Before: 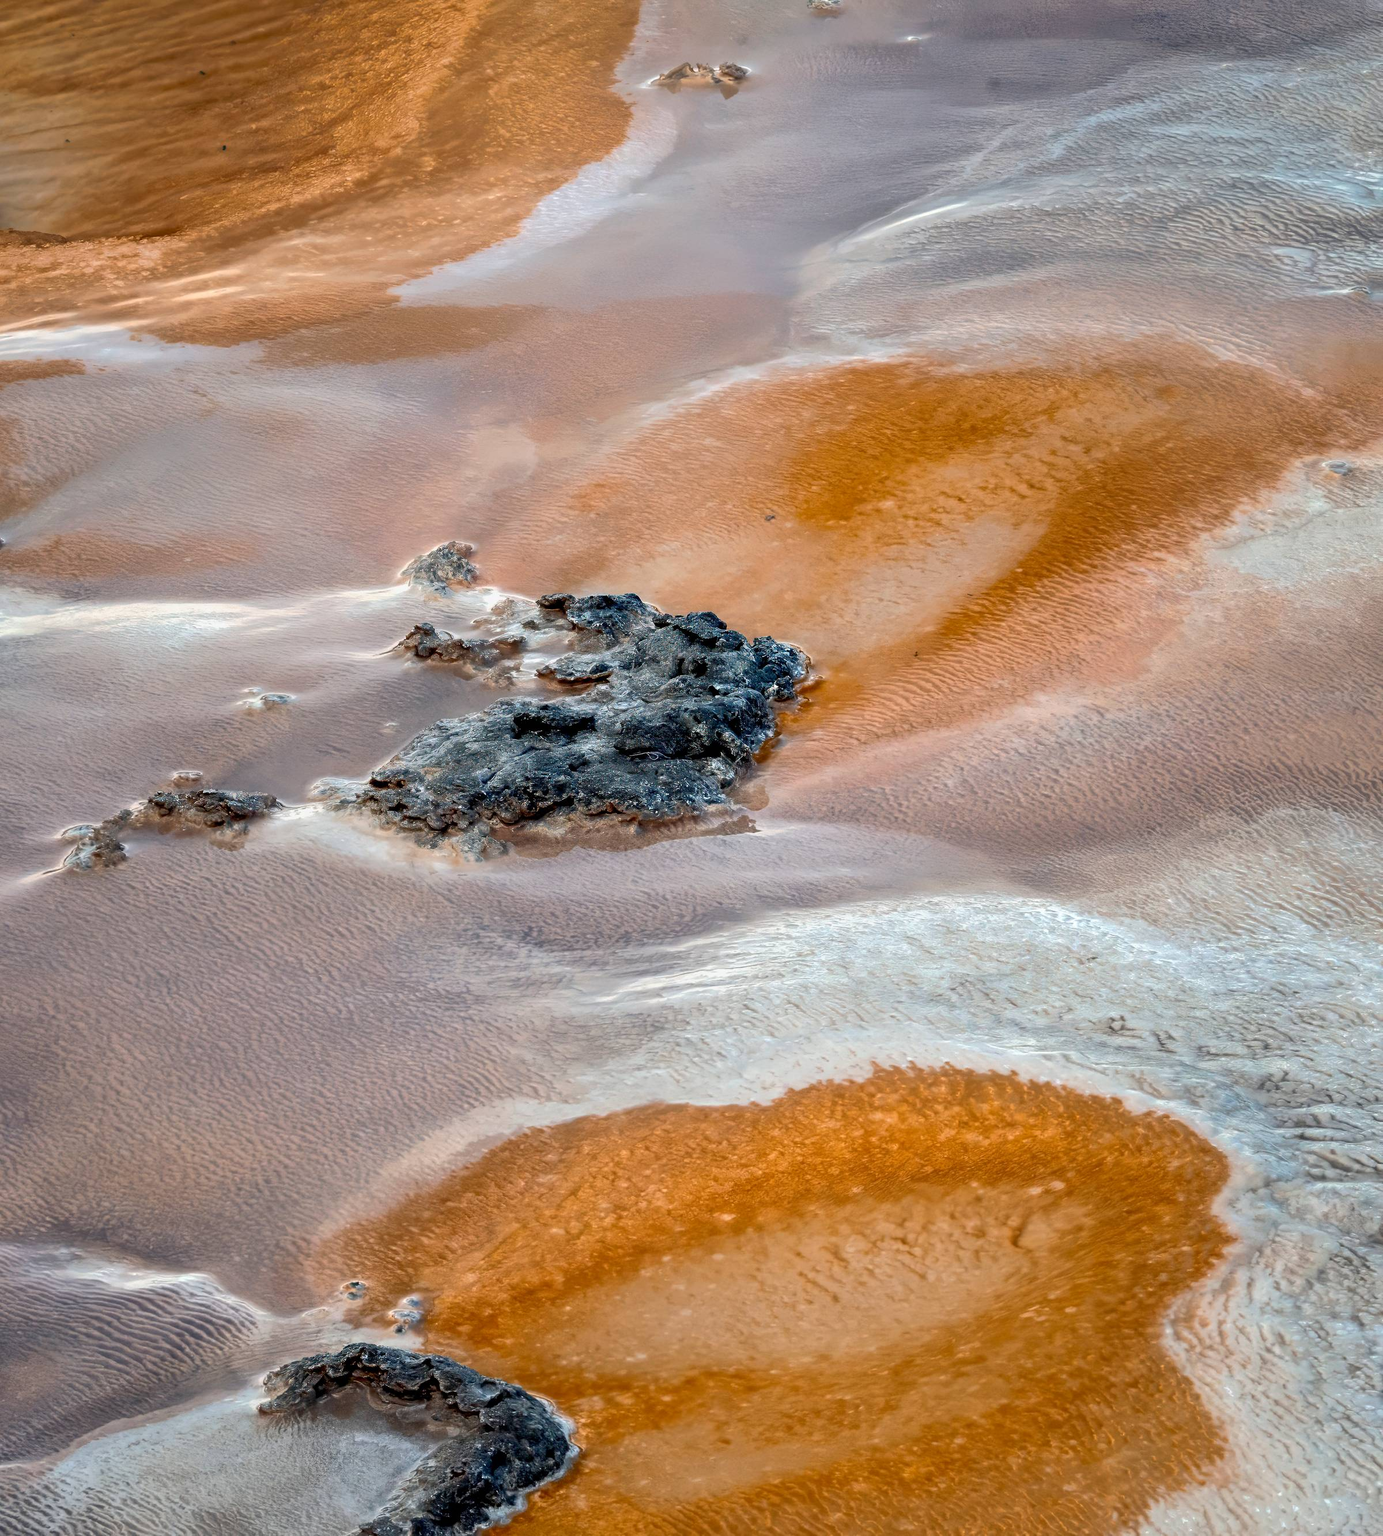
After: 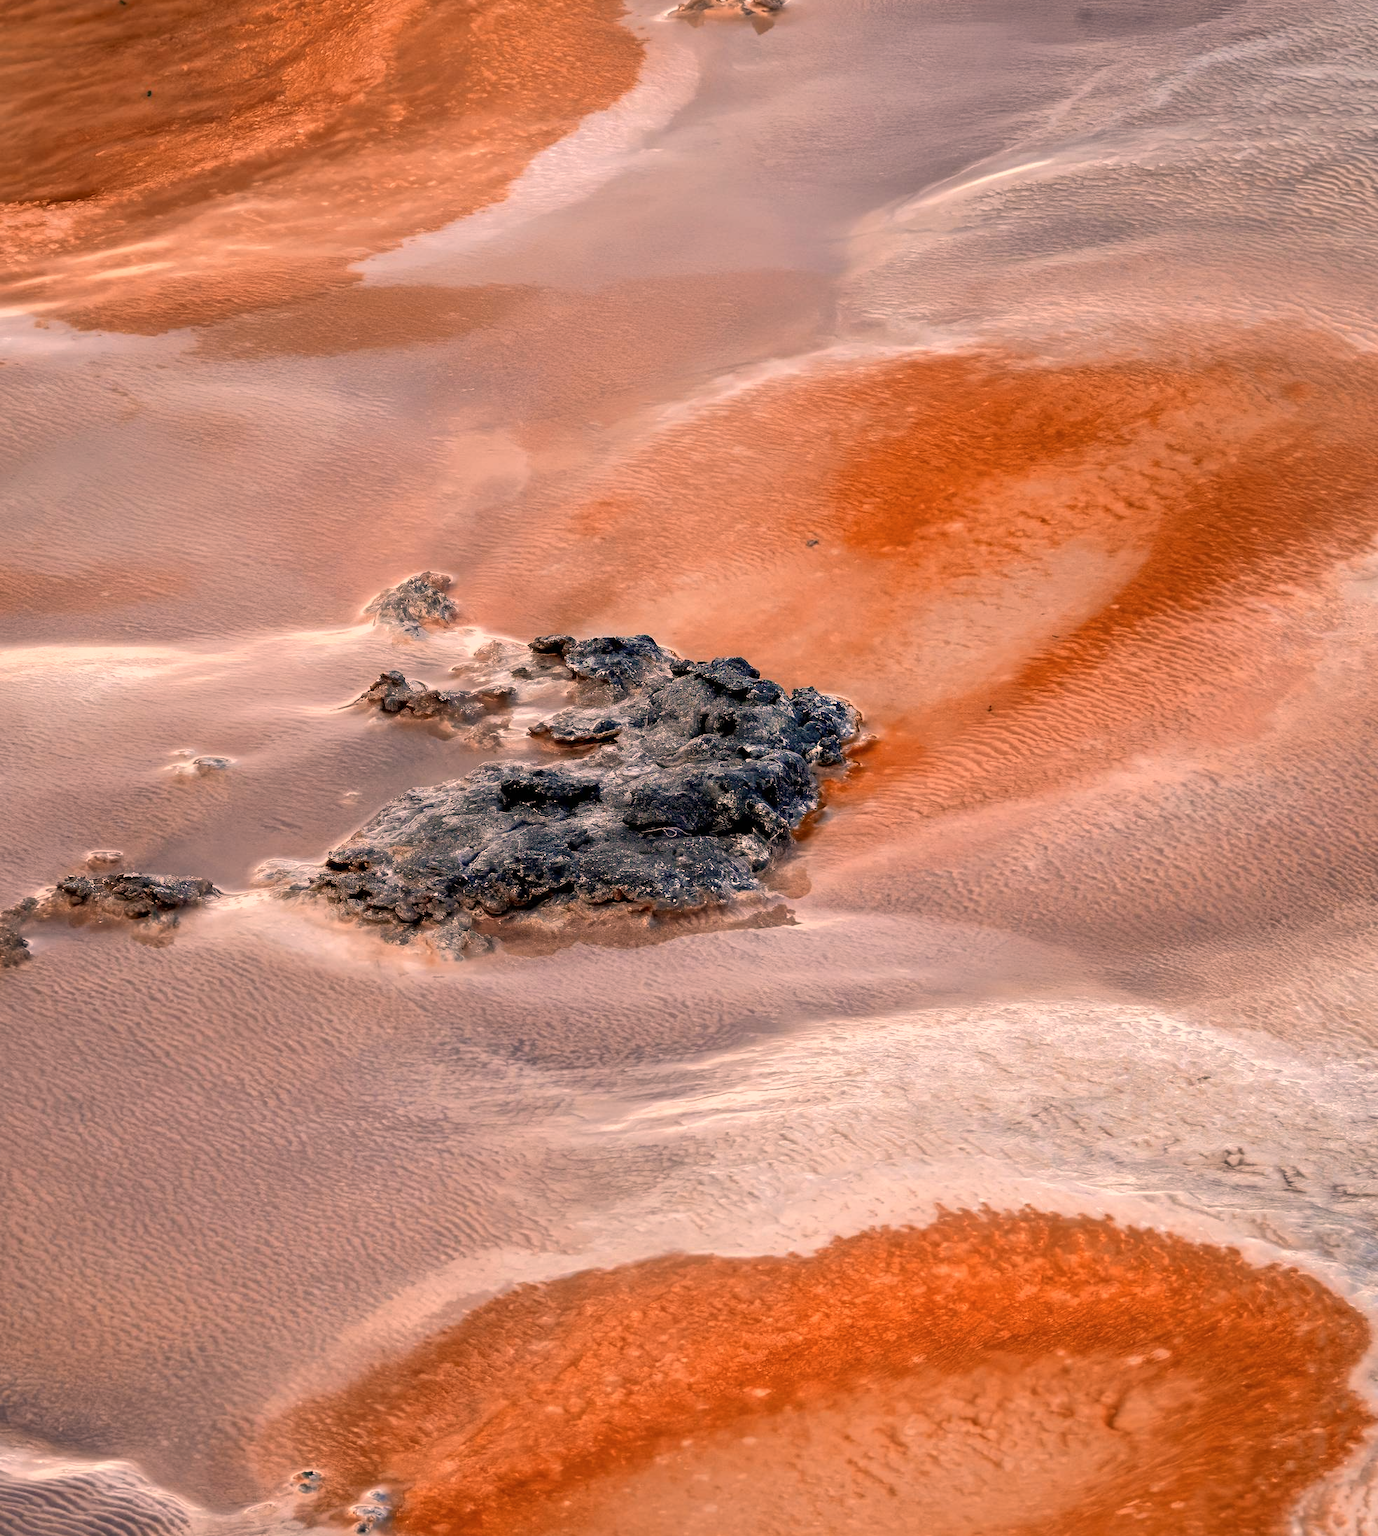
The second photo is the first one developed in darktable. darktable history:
color zones: curves: ch1 [(0, 0.455) (0.063, 0.455) (0.286, 0.495) (0.429, 0.5) (0.571, 0.5) (0.714, 0.5) (0.857, 0.5) (1, 0.455)]; ch2 [(0, 0.532) (0.063, 0.521) (0.233, 0.447) (0.429, 0.489) (0.571, 0.5) (0.714, 0.5) (0.857, 0.5) (1, 0.532)]
crop and rotate: left 7.356%, top 4.635%, right 10.6%, bottom 13.006%
color correction: highlights a* 22.46, highlights b* 21.8
